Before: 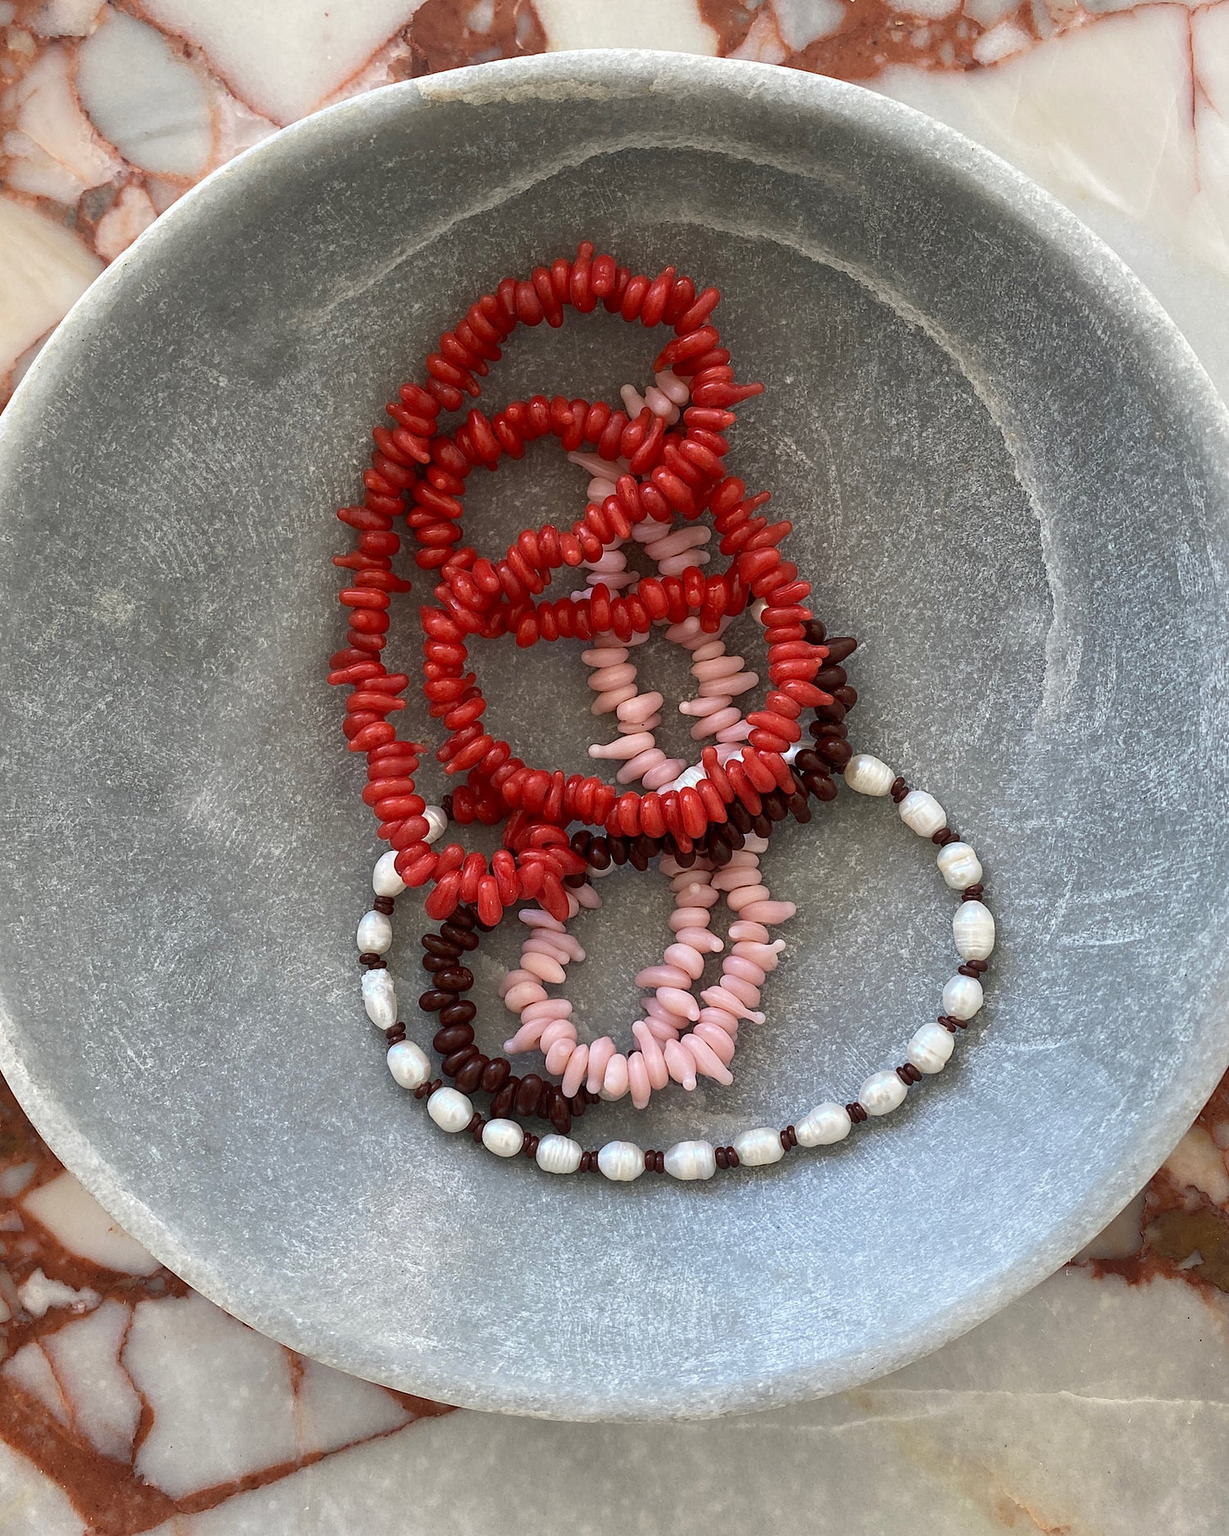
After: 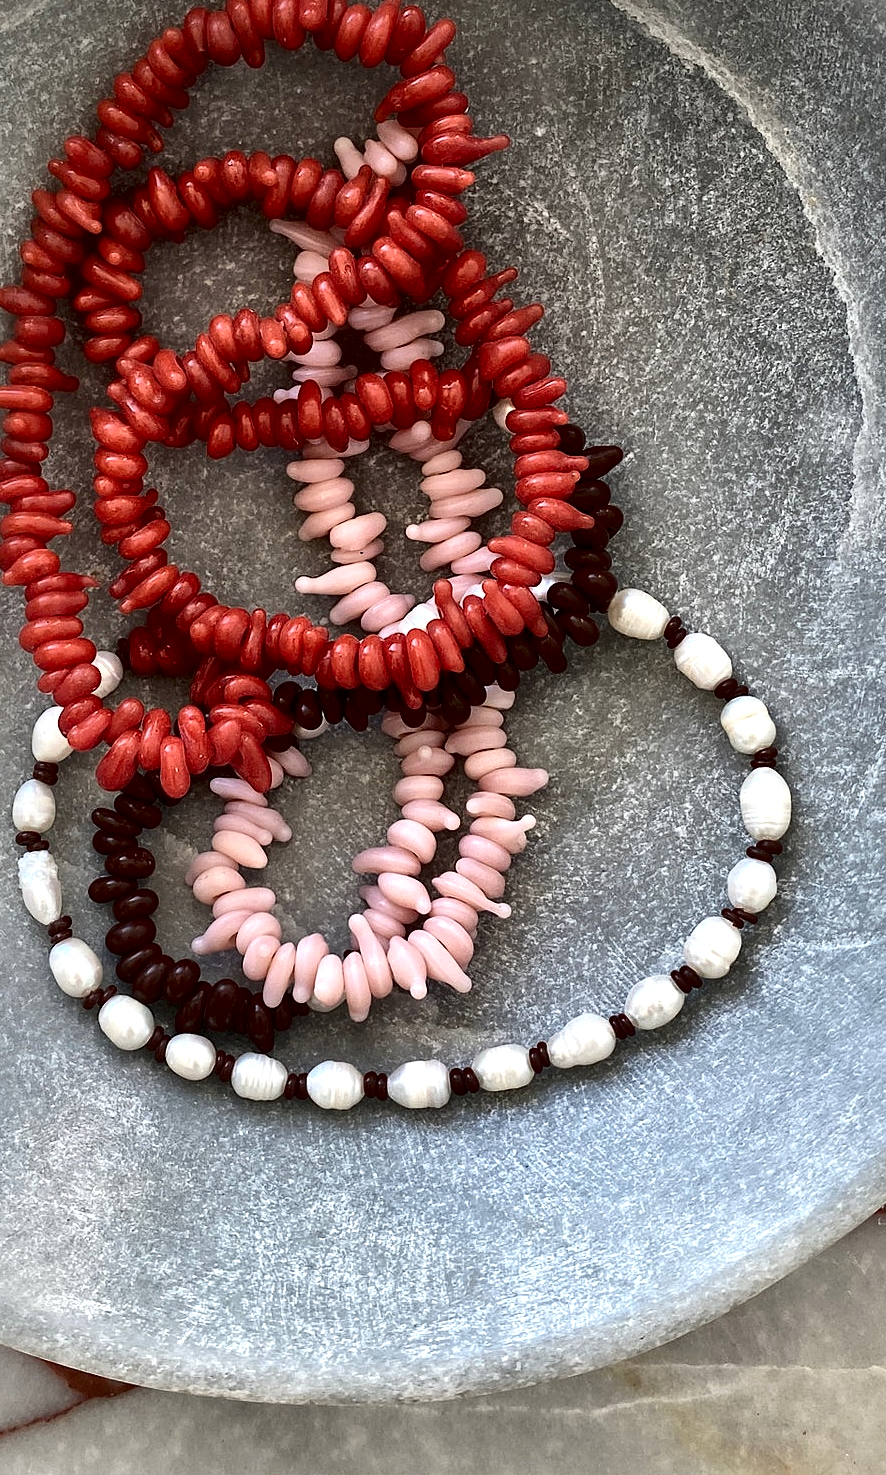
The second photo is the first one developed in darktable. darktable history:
local contrast: mode bilateral grid, contrast 44, coarseness 69, detail 214%, midtone range 0.2
crop and rotate: left 28.256%, top 17.734%, right 12.656%, bottom 3.573%
